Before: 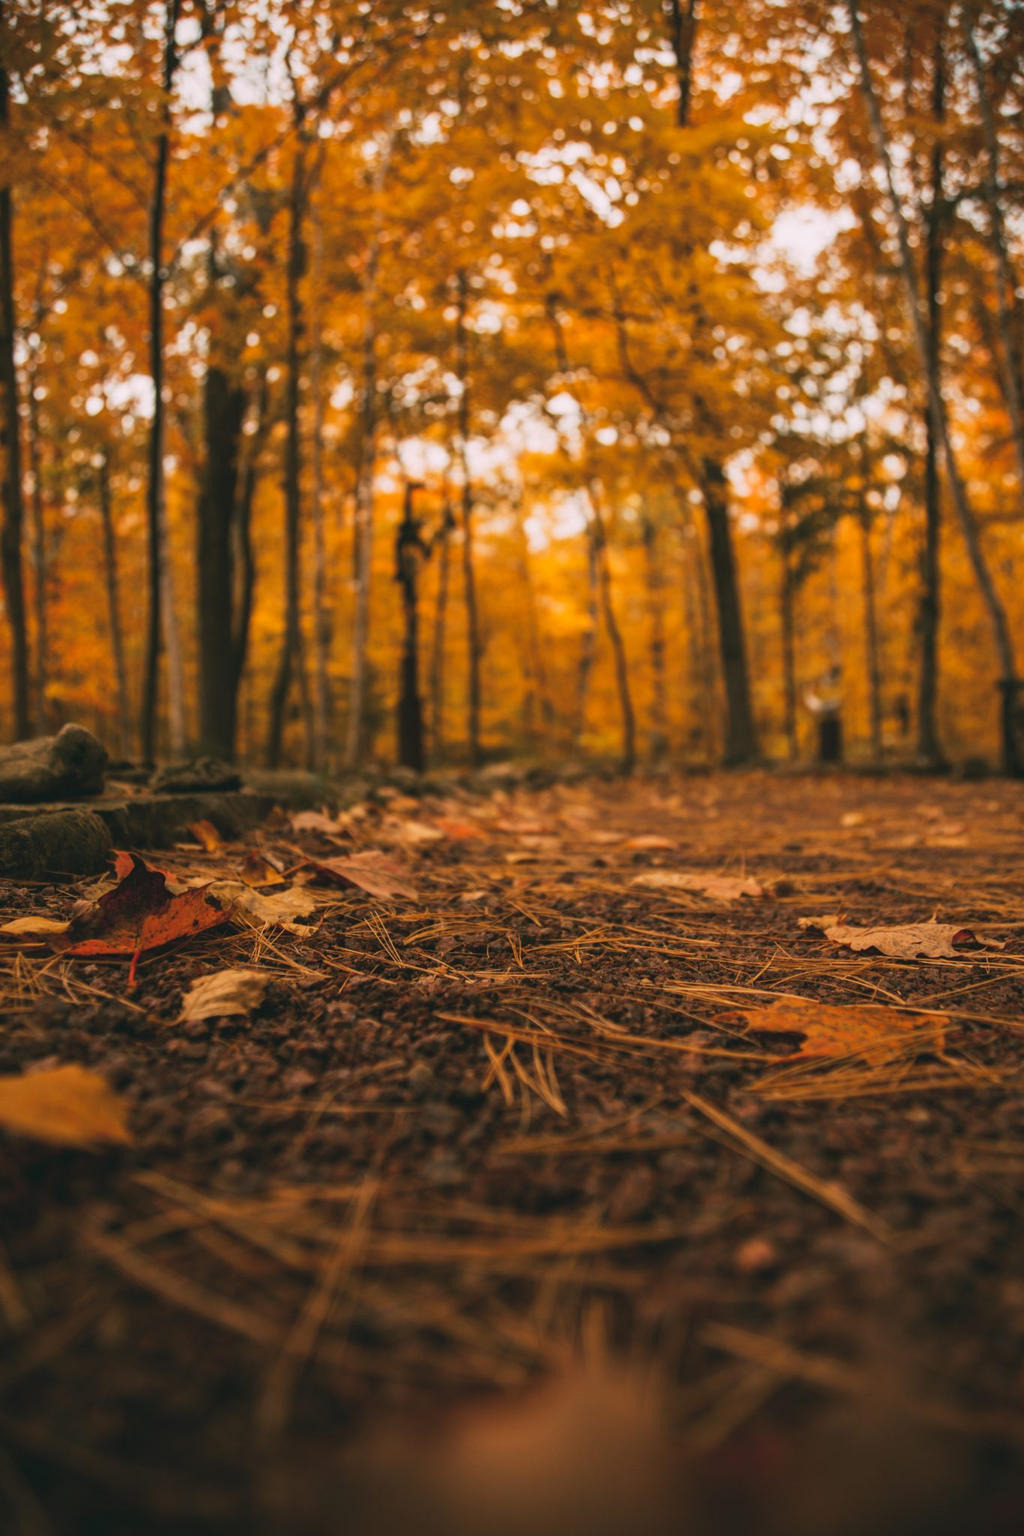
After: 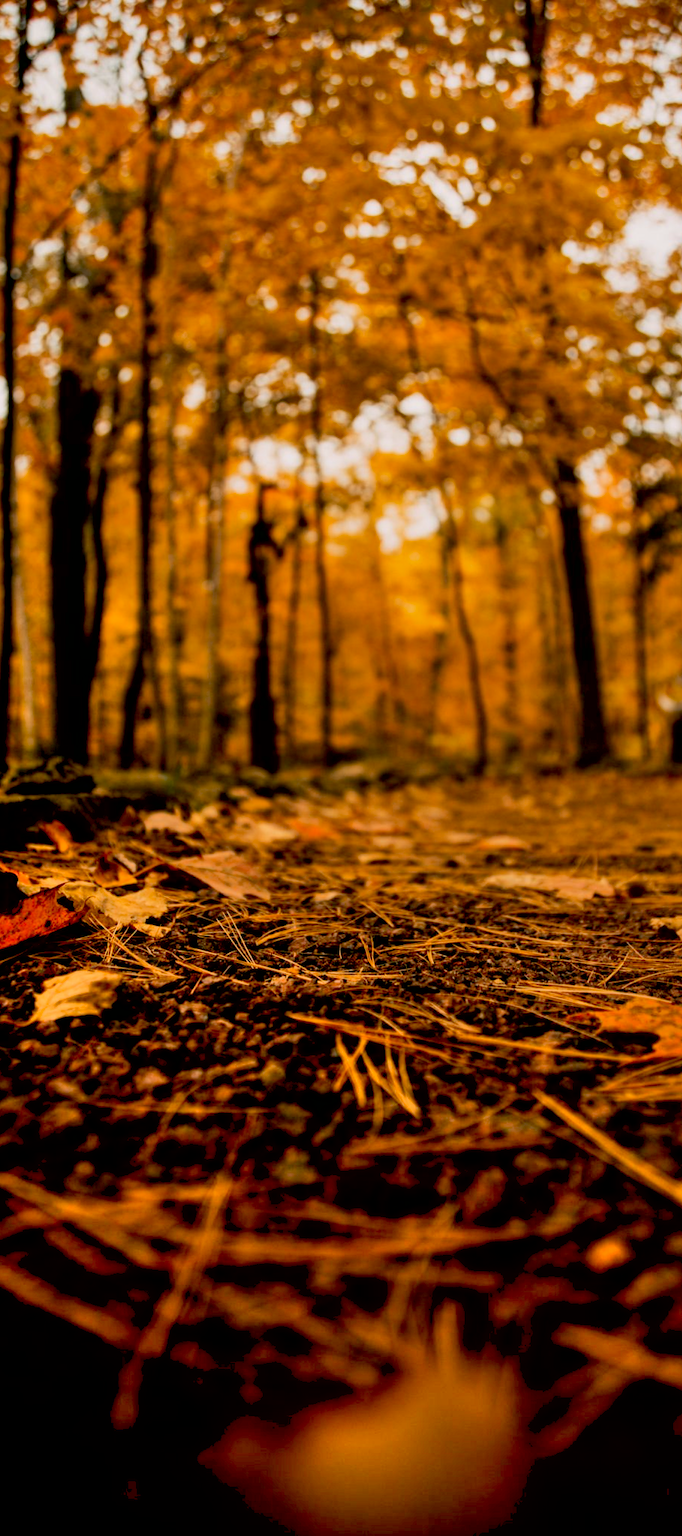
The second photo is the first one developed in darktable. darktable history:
exposure: black level correction 0.029, exposure -0.073 EV, compensate highlight preservation false
crop and rotate: left 14.436%, right 18.898%
color correction: highlights a* -2.68, highlights b* 2.57
shadows and highlights: low approximation 0.01, soften with gaussian
